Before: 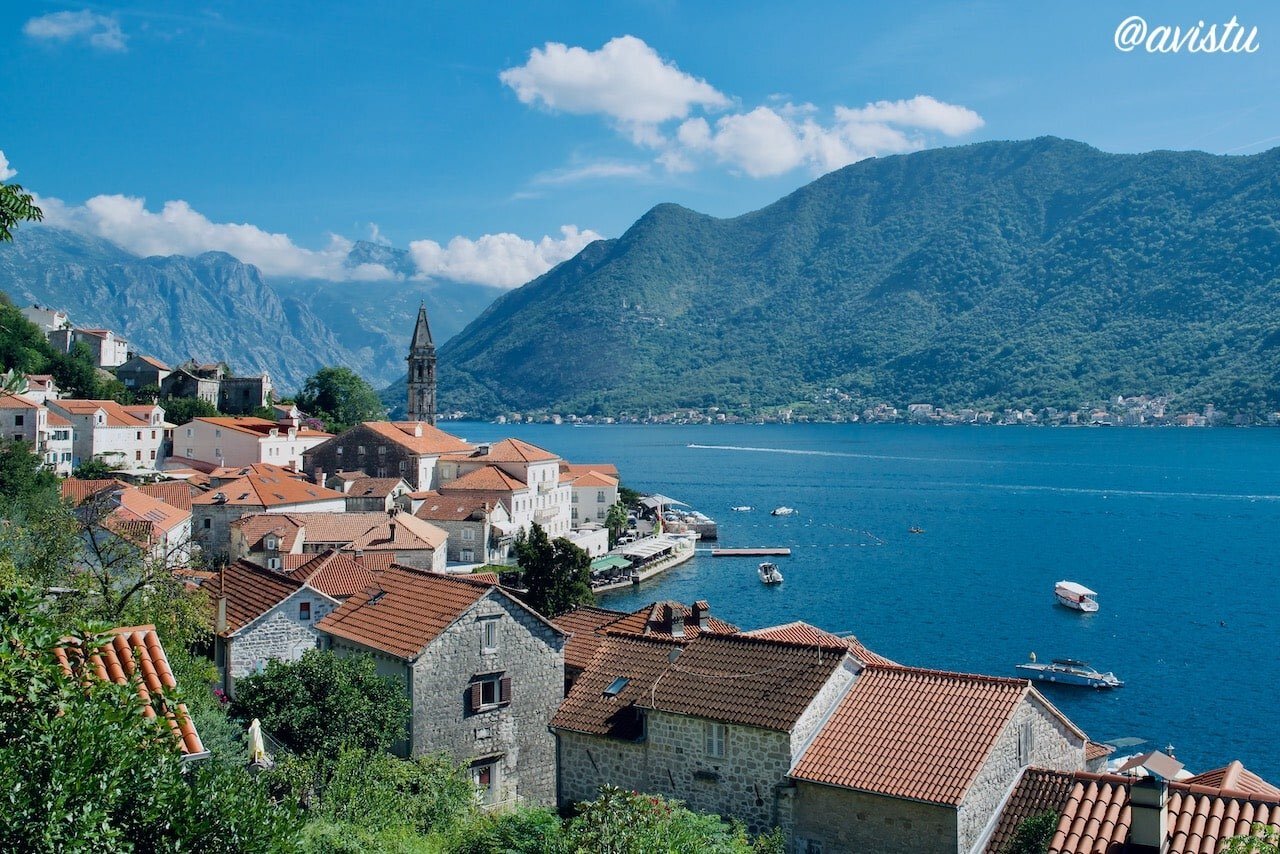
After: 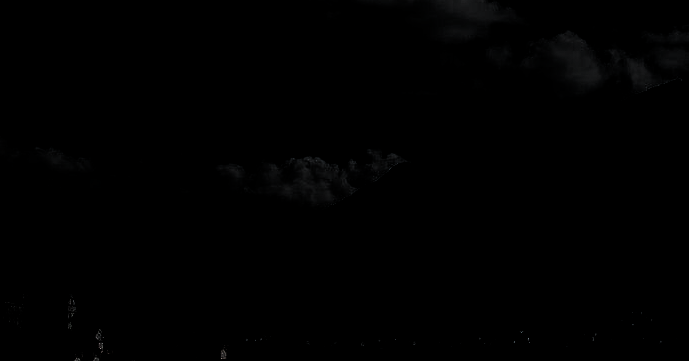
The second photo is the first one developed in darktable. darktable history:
levels: levels [0.721, 0.937, 0.997]
crop: left 15.306%, top 9.065%, right 30.789%, bottom 48.638%
velvia: on, module defaults
